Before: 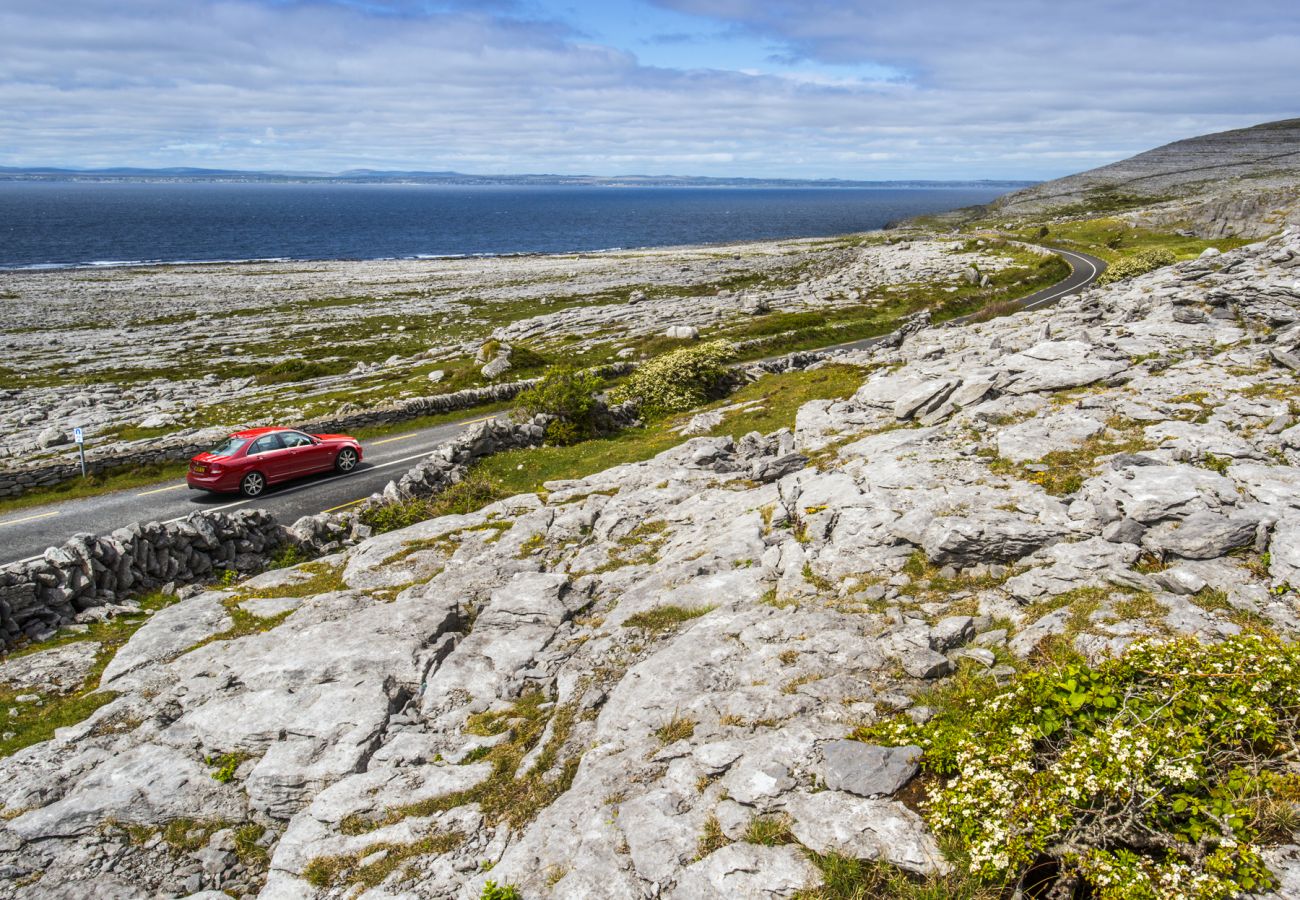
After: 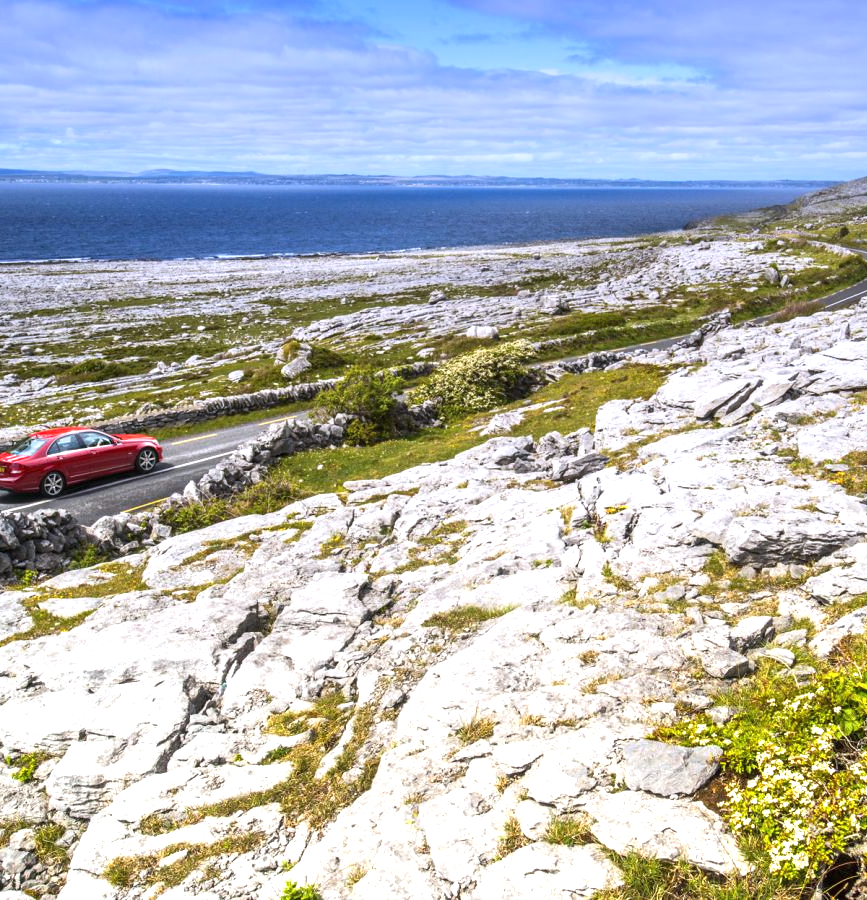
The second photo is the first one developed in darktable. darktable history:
crop and rotate: left 15.446%, right 17.836%
graduated density: hue 238.83°, saturation 50%
exposure: black level correction 0, exposure 1 EV, compensate exposure bias true, compensate highlight preservation false
